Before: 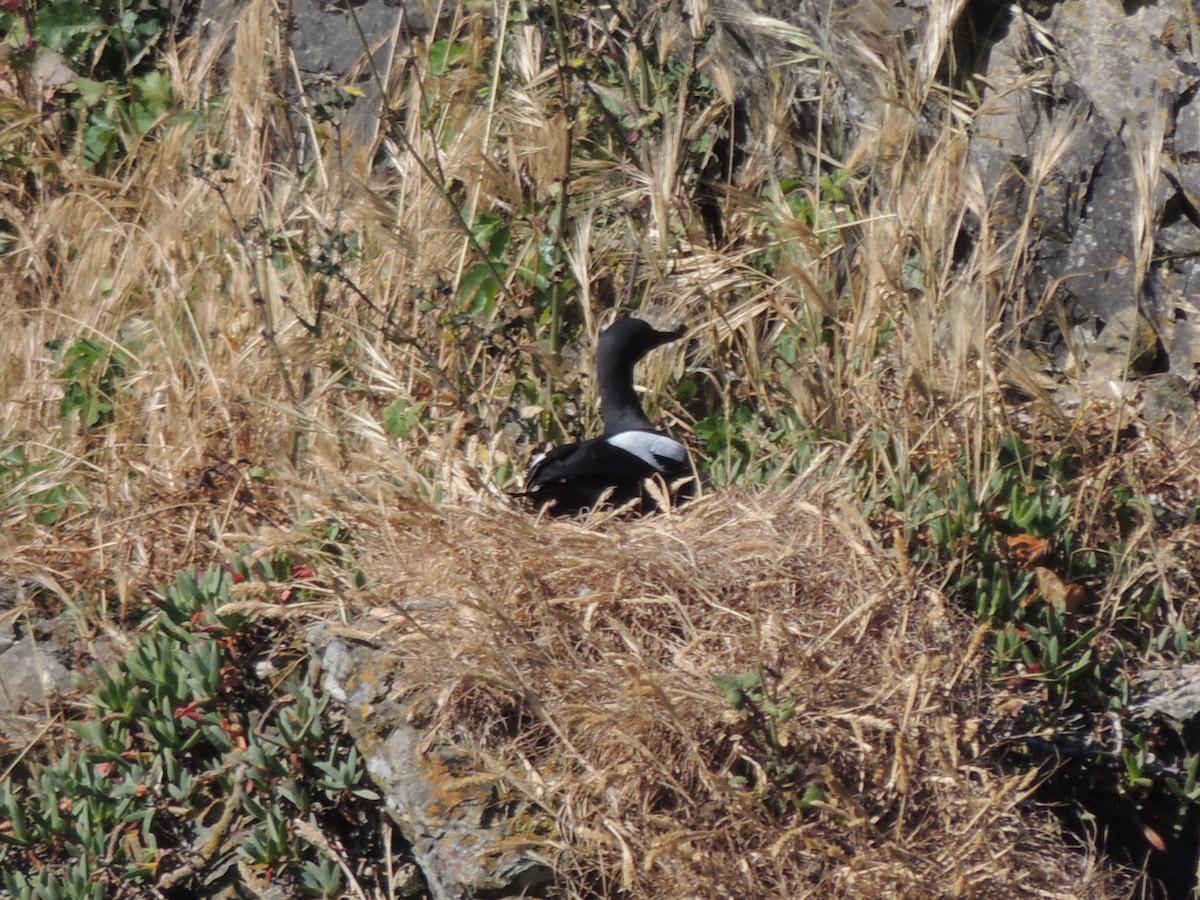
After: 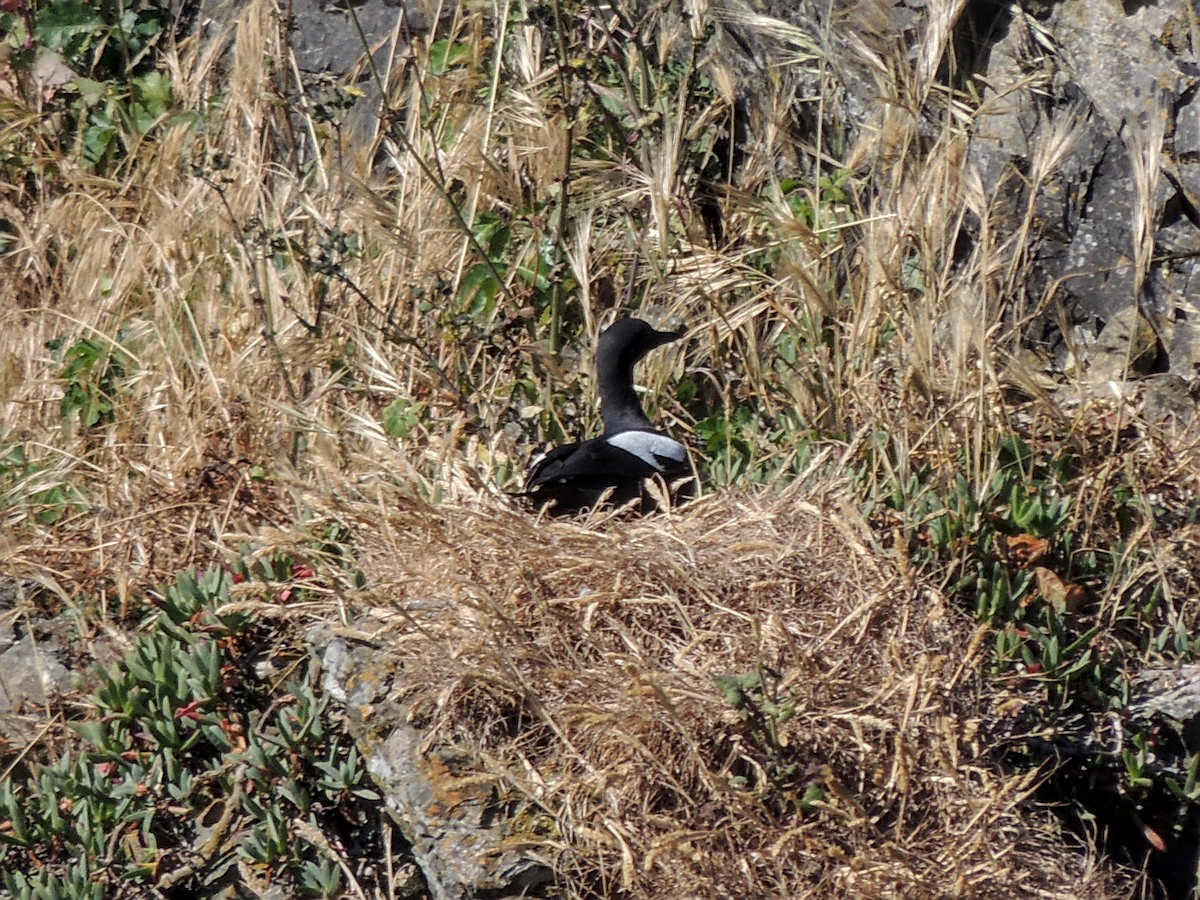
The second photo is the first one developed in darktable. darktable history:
sharpen: on, module defaults
local contrast: on, module defaults
contrast equalizer: y [[0.518, 0.517, 0.501, 0.5, 0.5, 0.5], [0.5 ×6], [0.5 ×6], [0 ×6], [0 ×6]]
